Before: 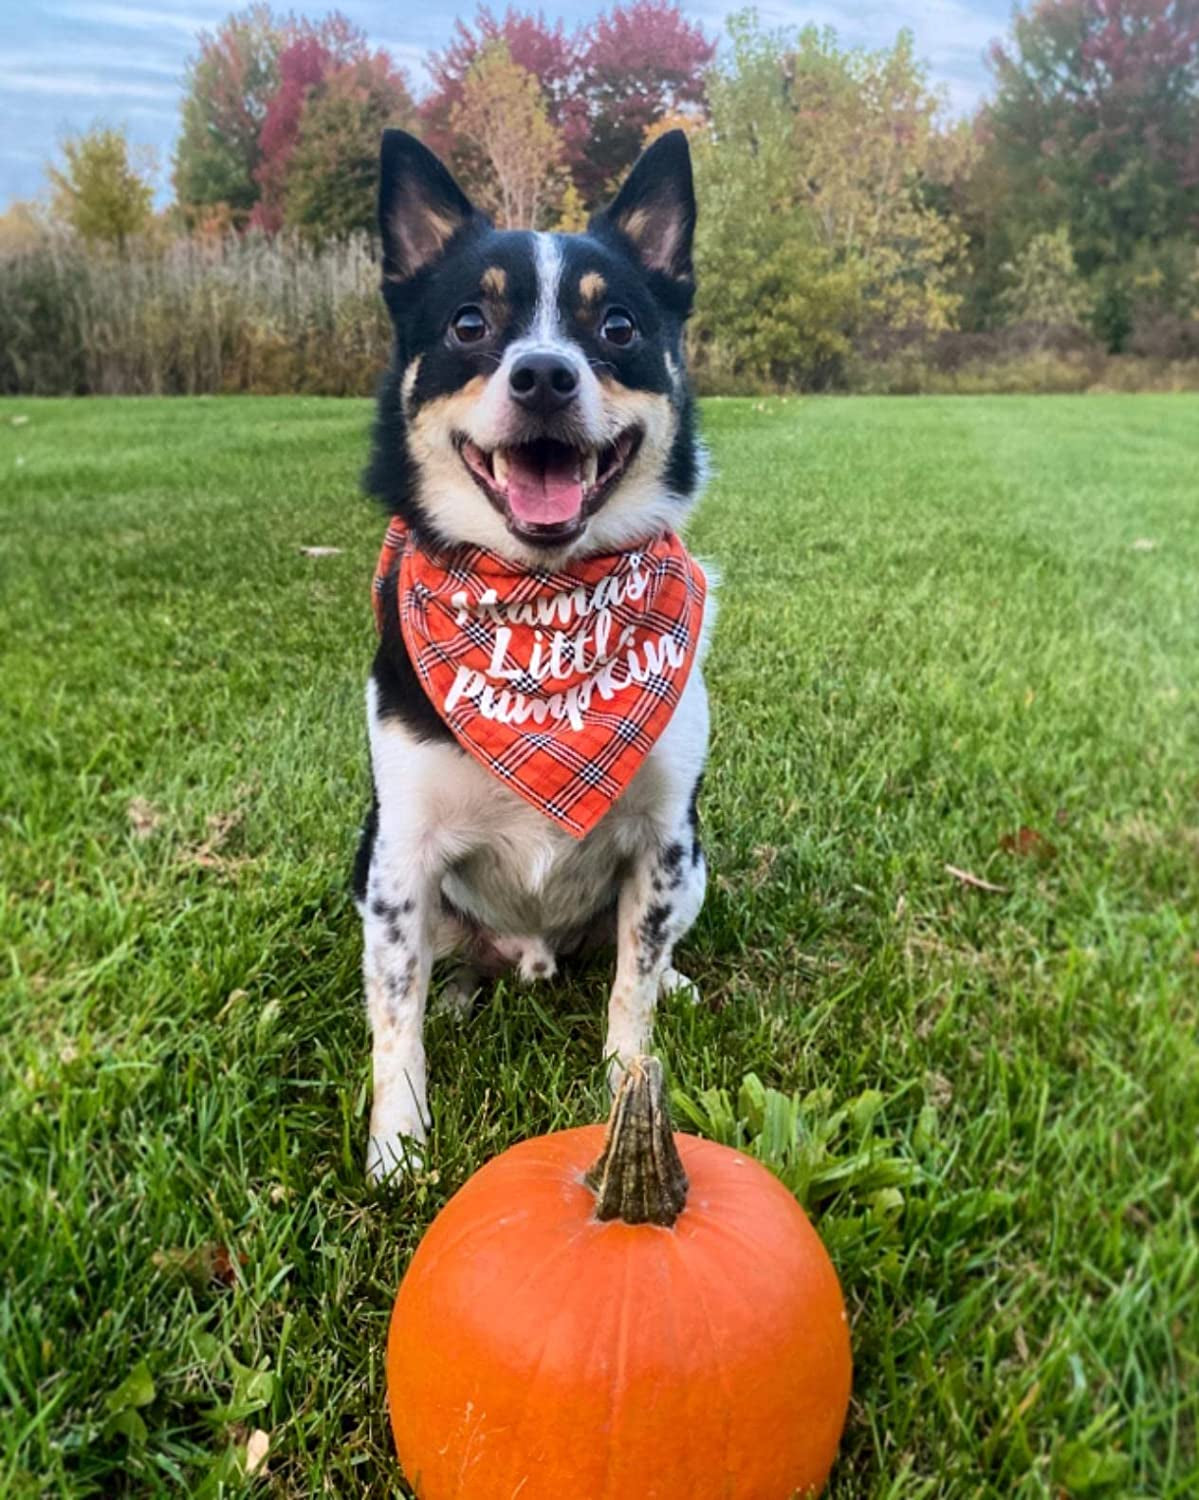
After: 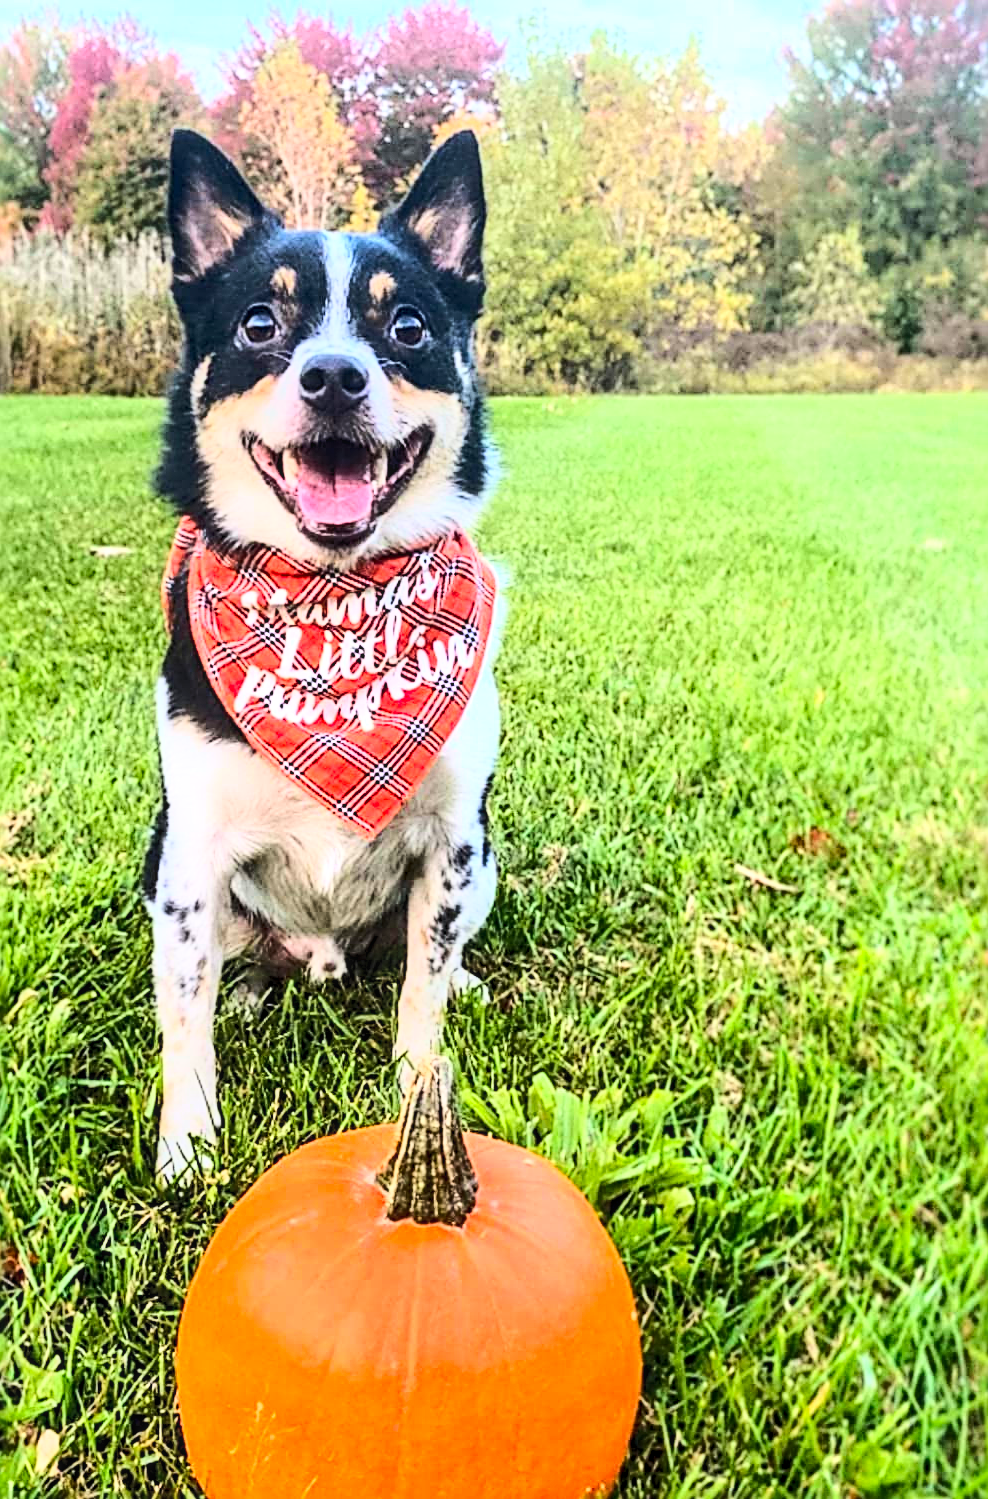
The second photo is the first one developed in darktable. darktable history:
sharpen: radius 2.817, amount 0.715
base curve: curves: ch0 [(0, 0) (0.032, 0.037) (0.105, 0.228) (0.435, 0.76) (0.856, 0.983) (1, 1)]
contrast brightness saturation: contrast 0.2, brightness 0.16, saturation 0.22
crop: left 17.582%, bottom 0.031%
local contrast: on, module defaults
